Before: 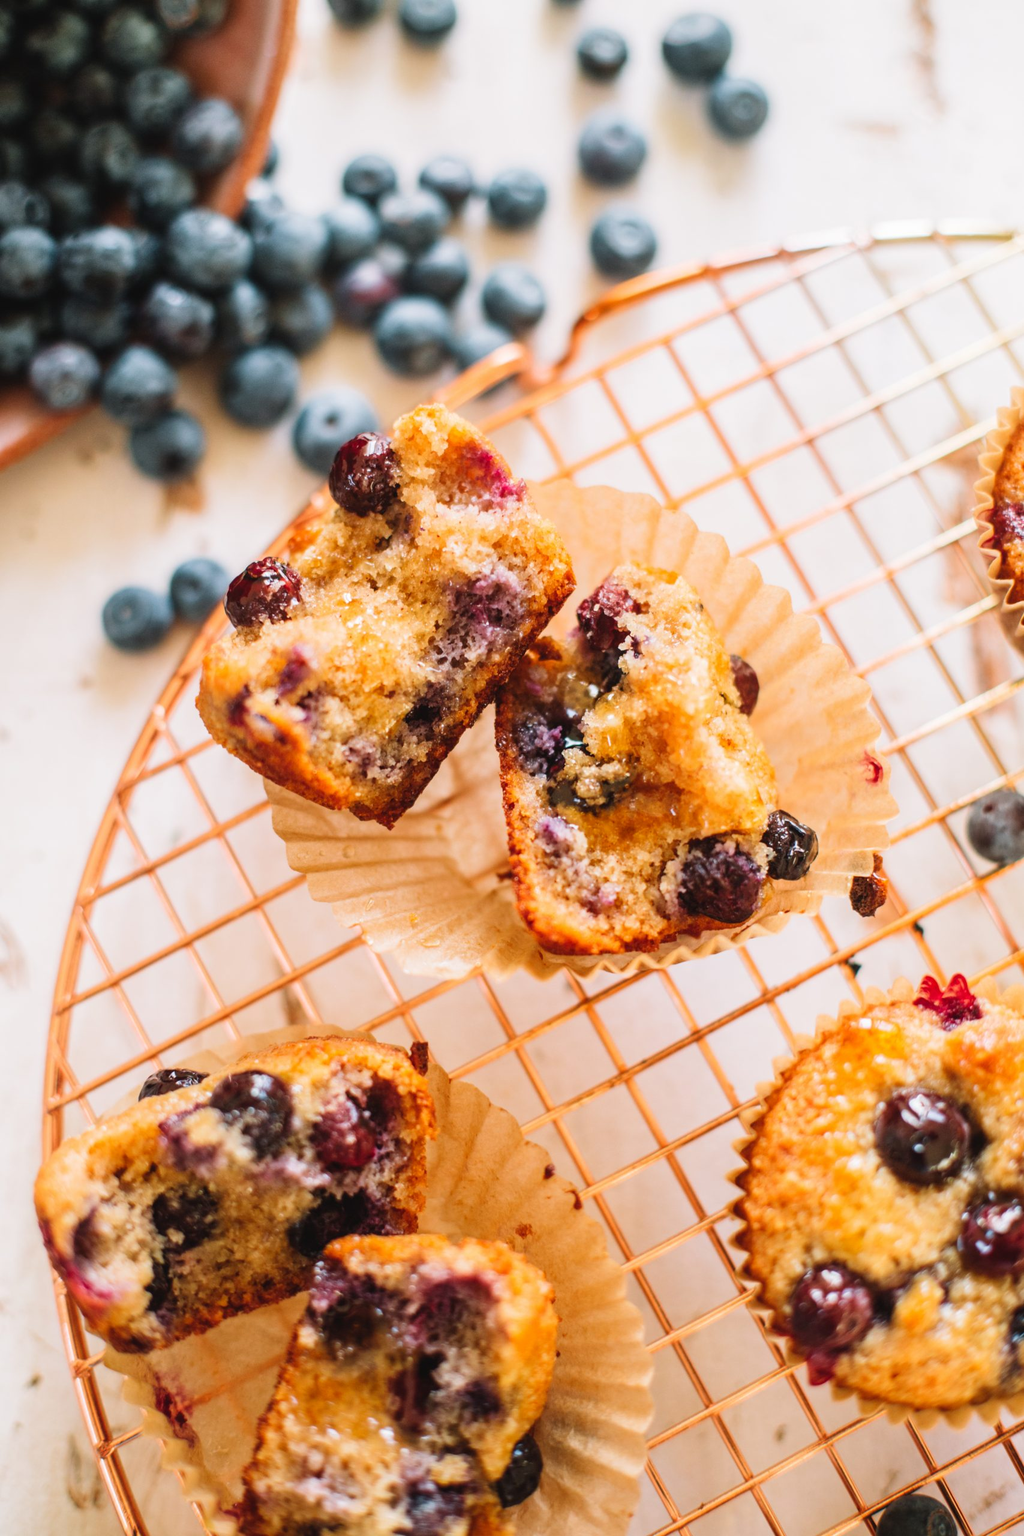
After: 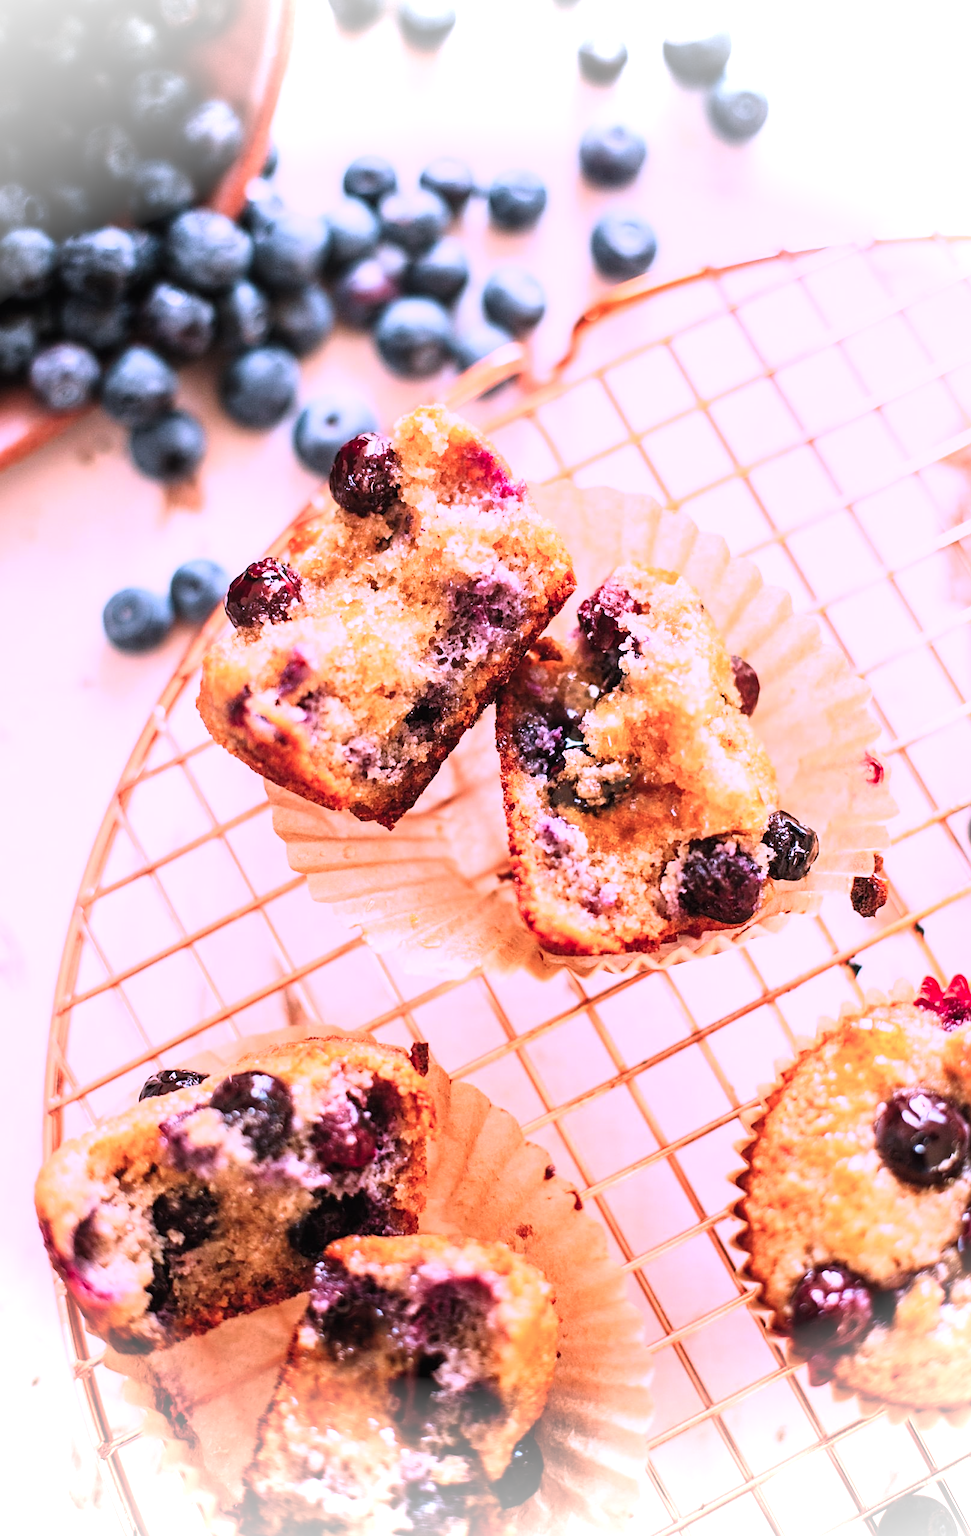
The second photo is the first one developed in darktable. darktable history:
vignetting: fall-off start 97.19%, brightness 0.987, saturation -0.49, width/height ratio 1.182
color correction: highlights a* 15.12, highlights b* -25.37
sharpen: on, module defaults
base curve: curves: ch0 [(0, 0) (0.005, 0.002) (0.193, 0.295) (0.399, 0.664) (0.75, 0.928) (1, 1)]
crop and rotate: left 0%, right 5.144%
exposure: exposure -0.059 EV, compensate highlight preservation false
